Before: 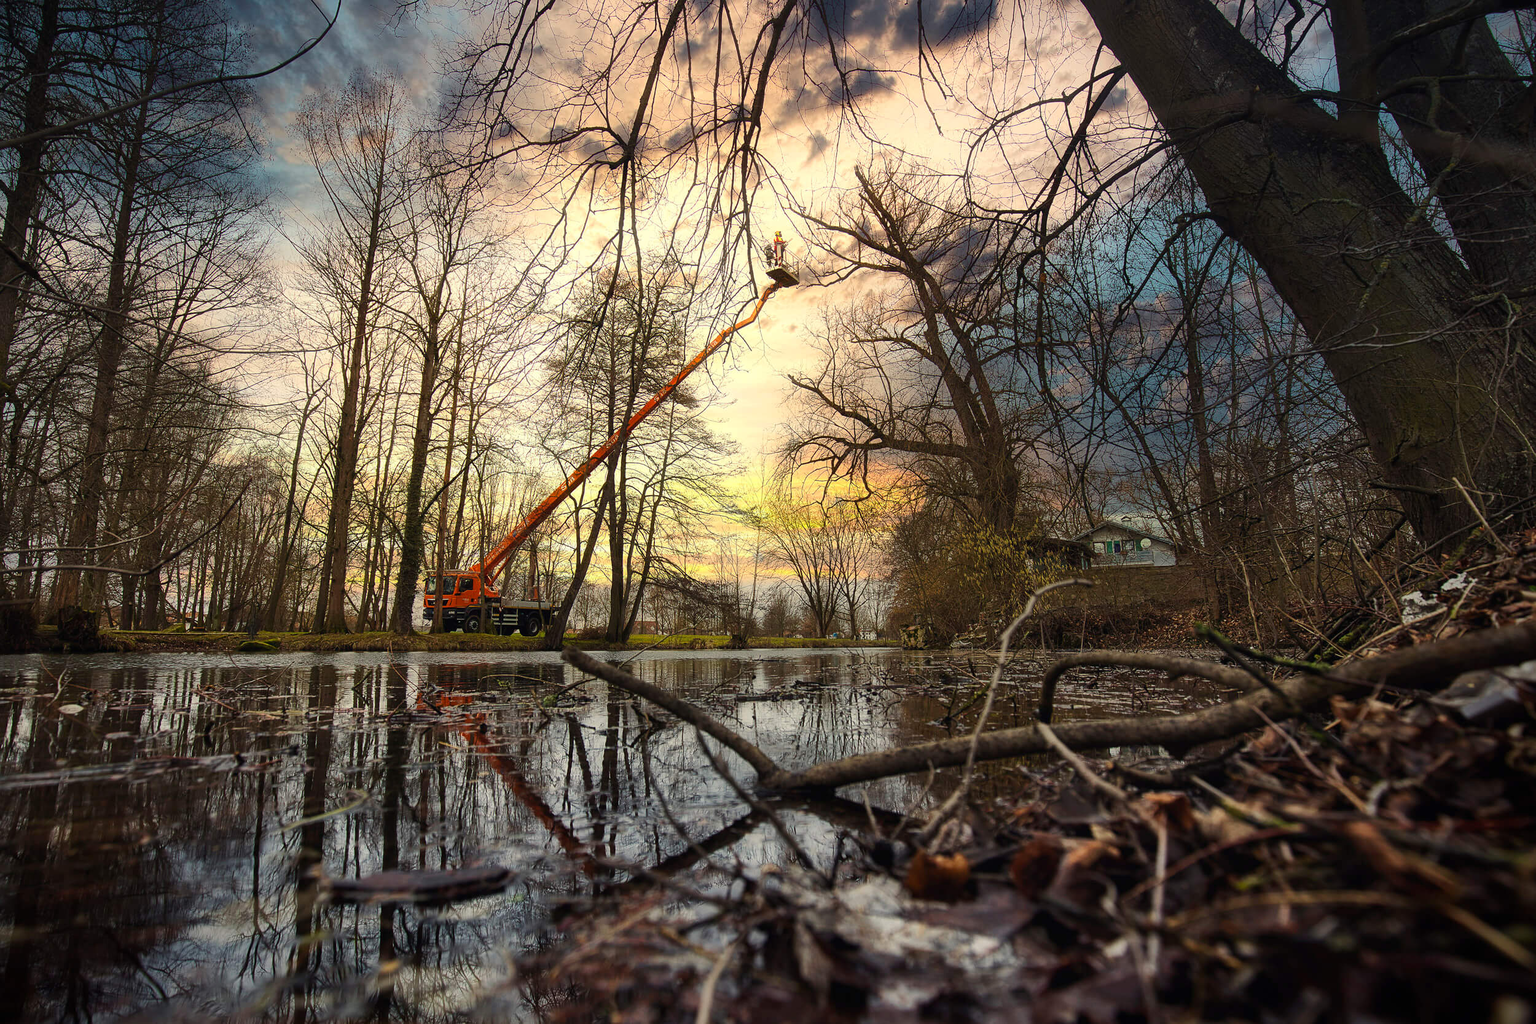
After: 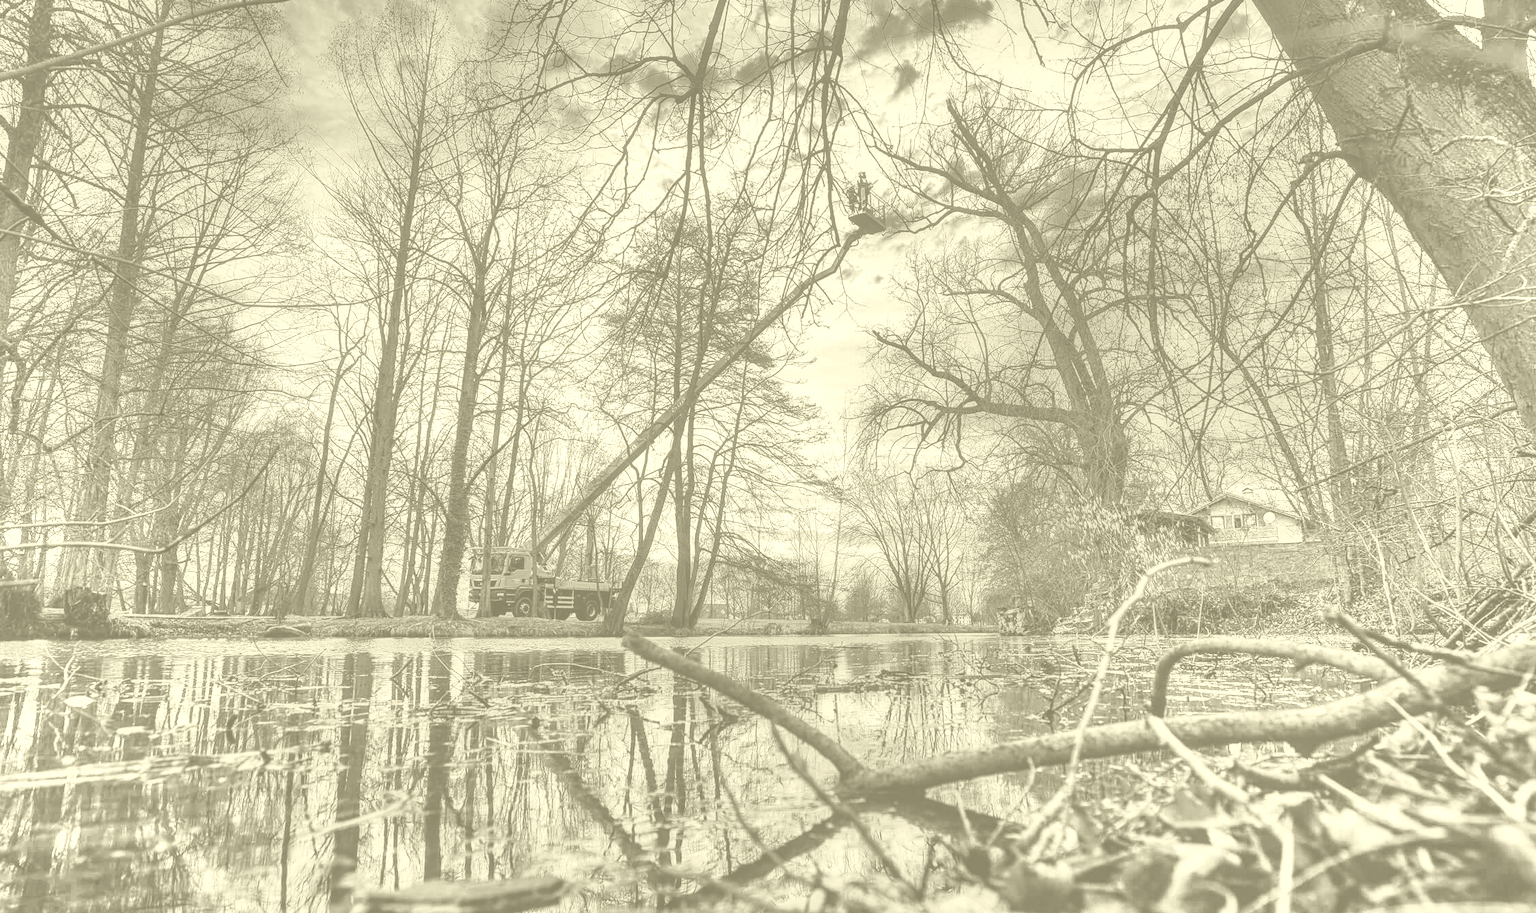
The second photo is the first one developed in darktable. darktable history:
colorize: hue 43.2°, saturation 40%, version 1
crop: top 7.49%, right 9.717%, bottom 11.943%
shadows and highlights: radius 123.98, shadows 100, white point adjustment -3, highlights -100, highlights color adjustment 89.84%, soften with gaussian
color correction: saturation 3
local contrast: highlights 61%, detail 143%, midtone range 0.428
